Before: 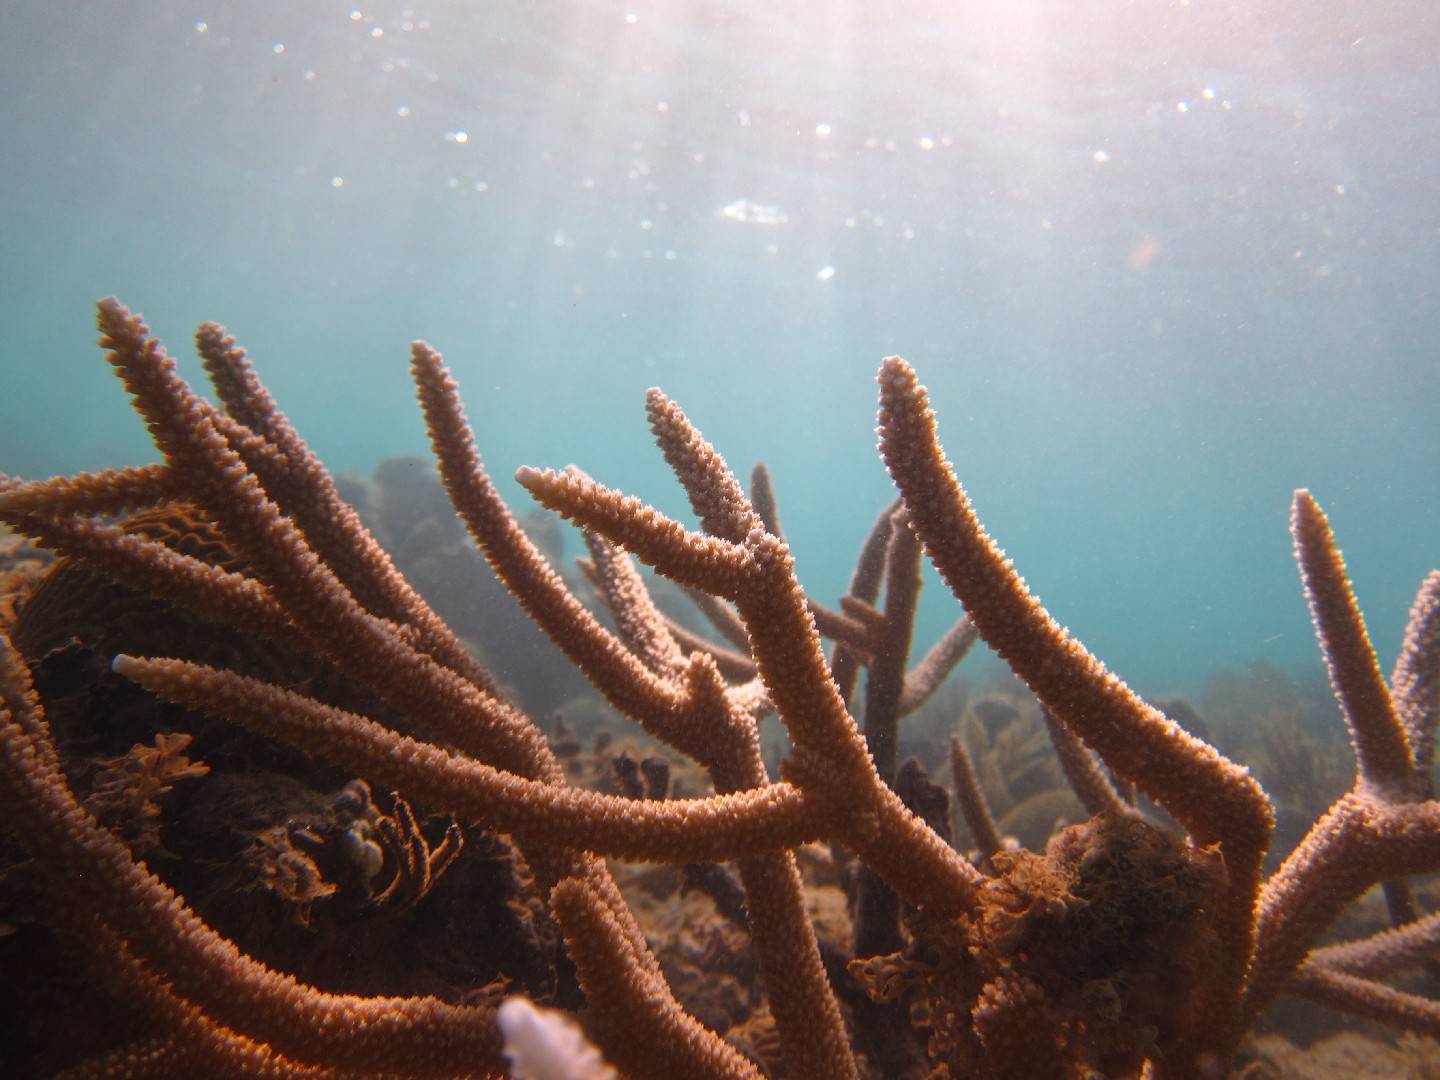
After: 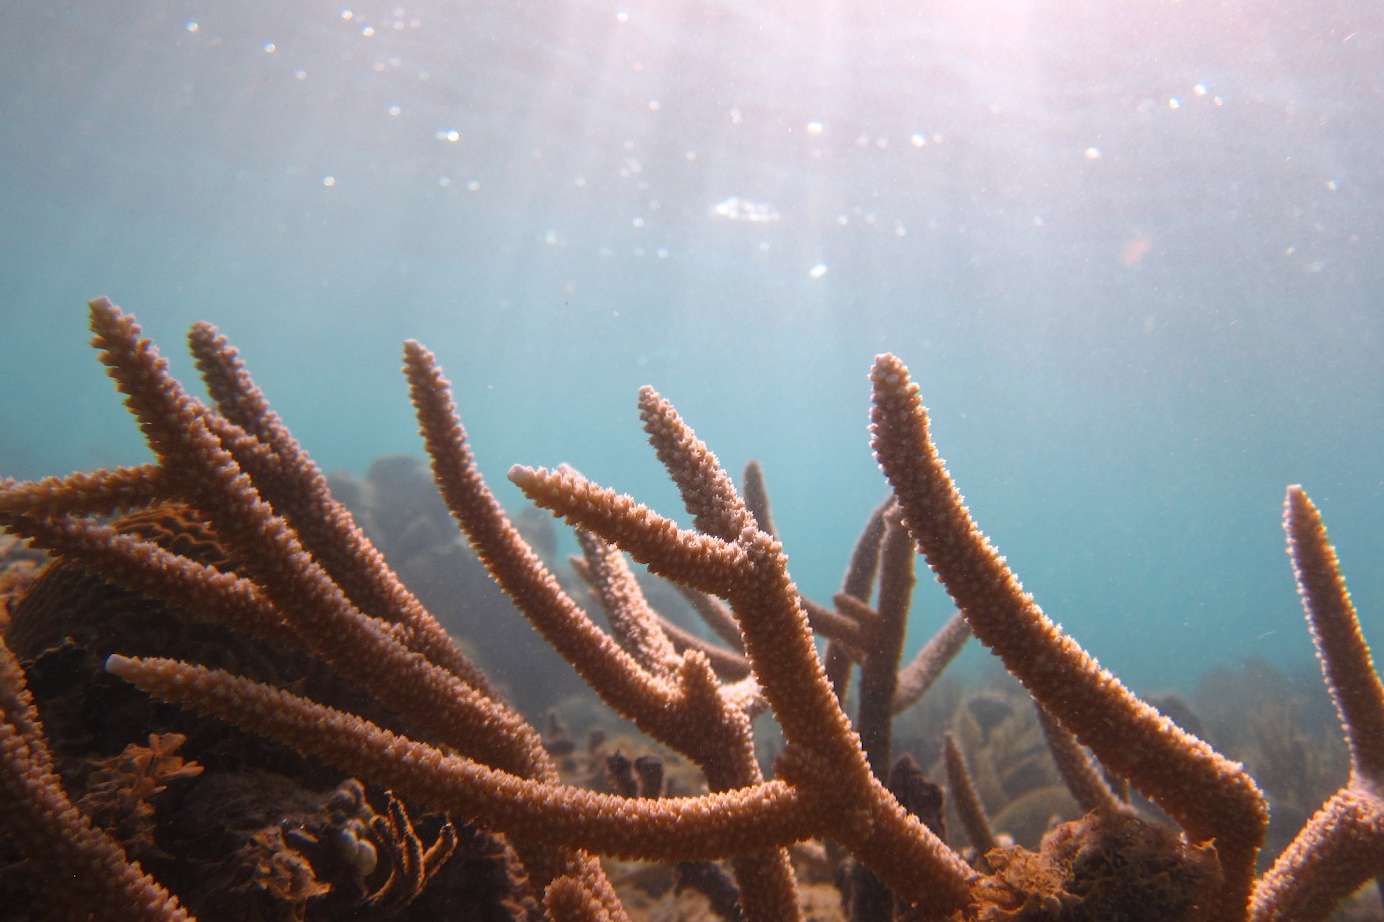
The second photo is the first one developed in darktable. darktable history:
white balance: red 1.009, blue 1.027
crop and rotate: angle 0.2°, left 0.275%, right 3.127%, bottom 14.18%
